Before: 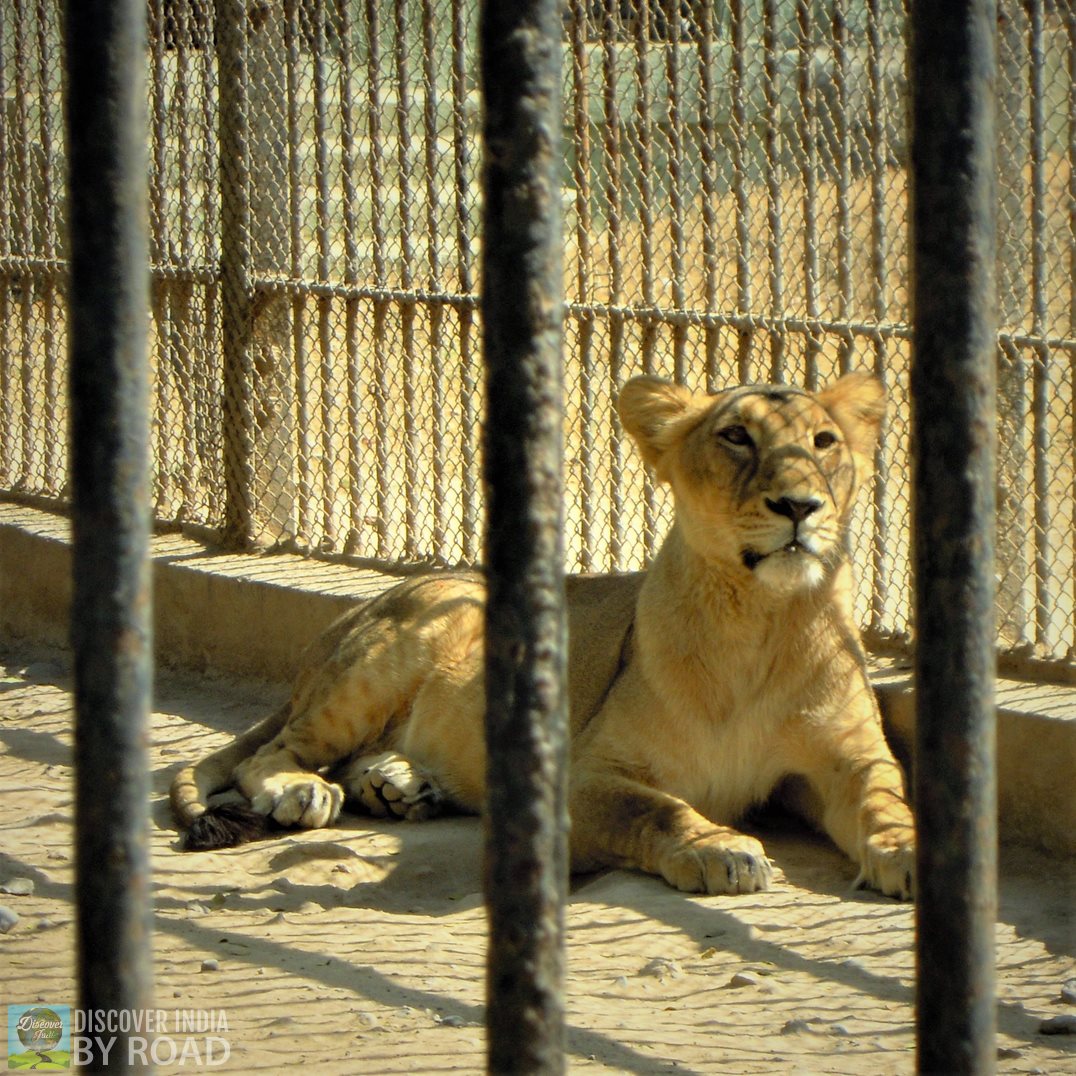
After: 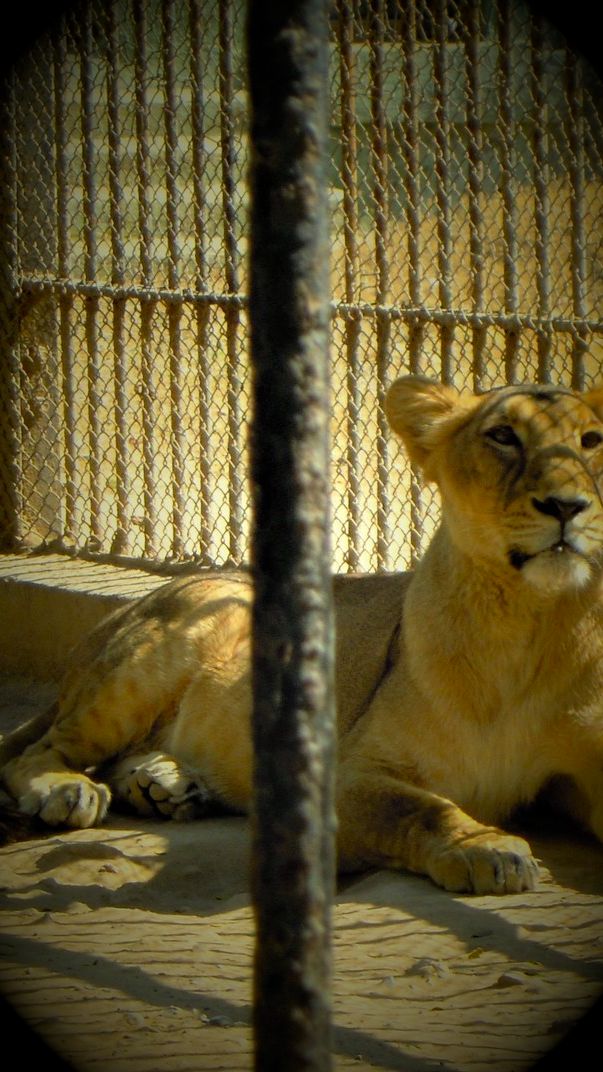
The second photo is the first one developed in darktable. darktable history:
vignetting: fall-off start 15.9%, fall-off radius 100%, brightness -1, saturation 0.5, width/height ratio 0.719
crop: left 21.674%, right 22.086%
